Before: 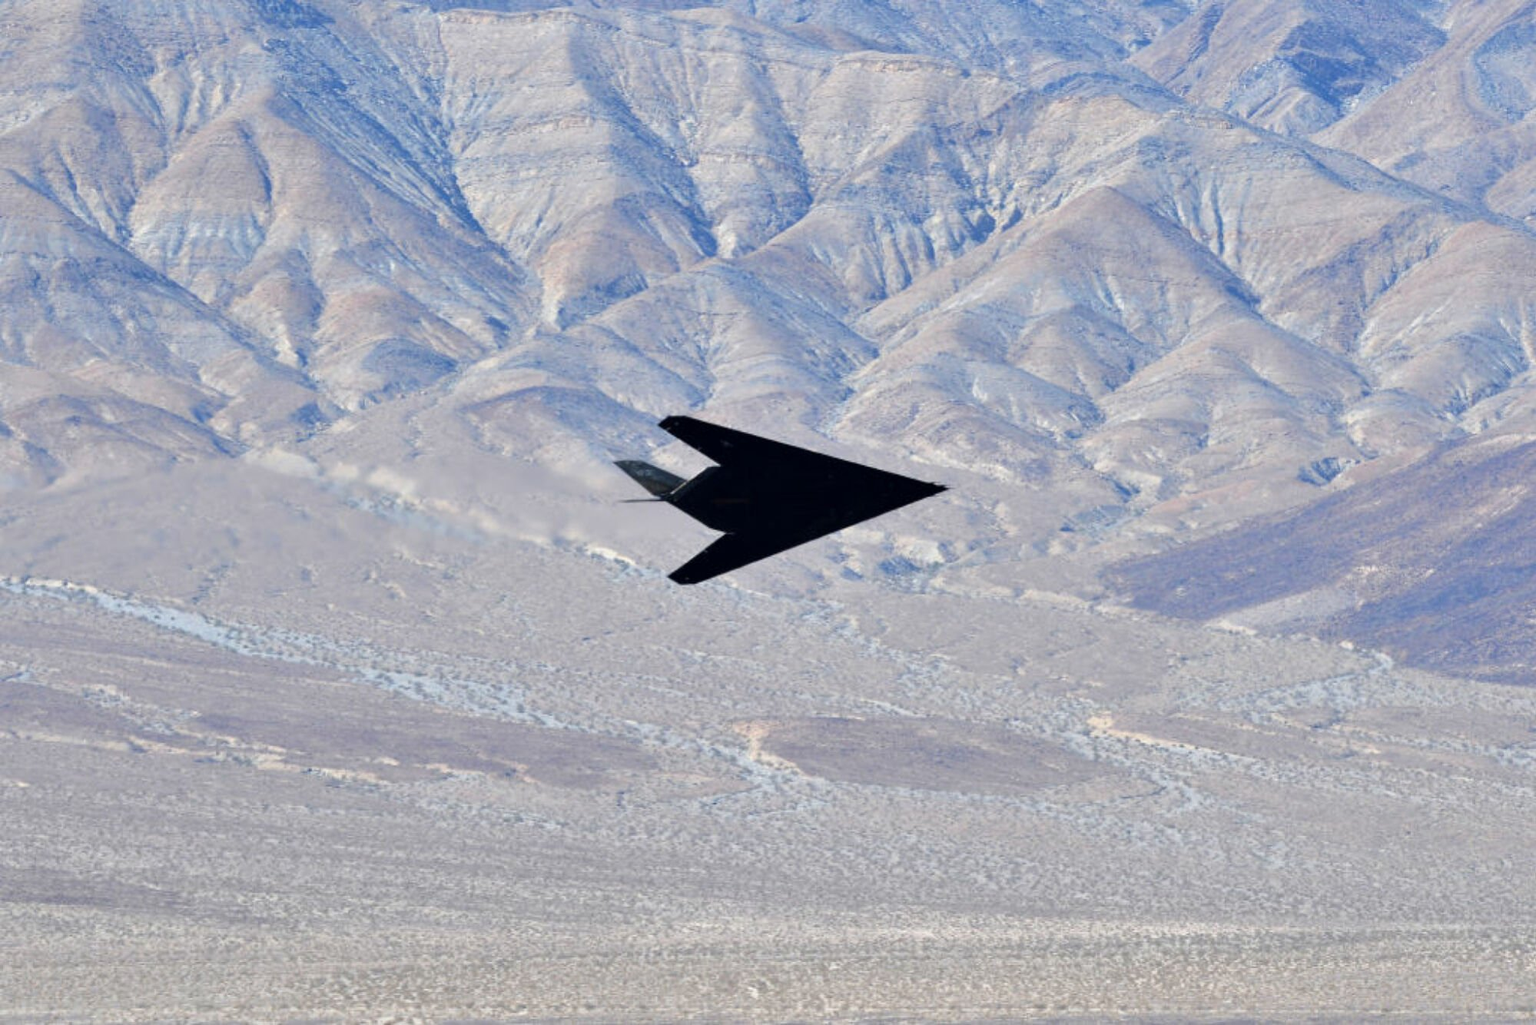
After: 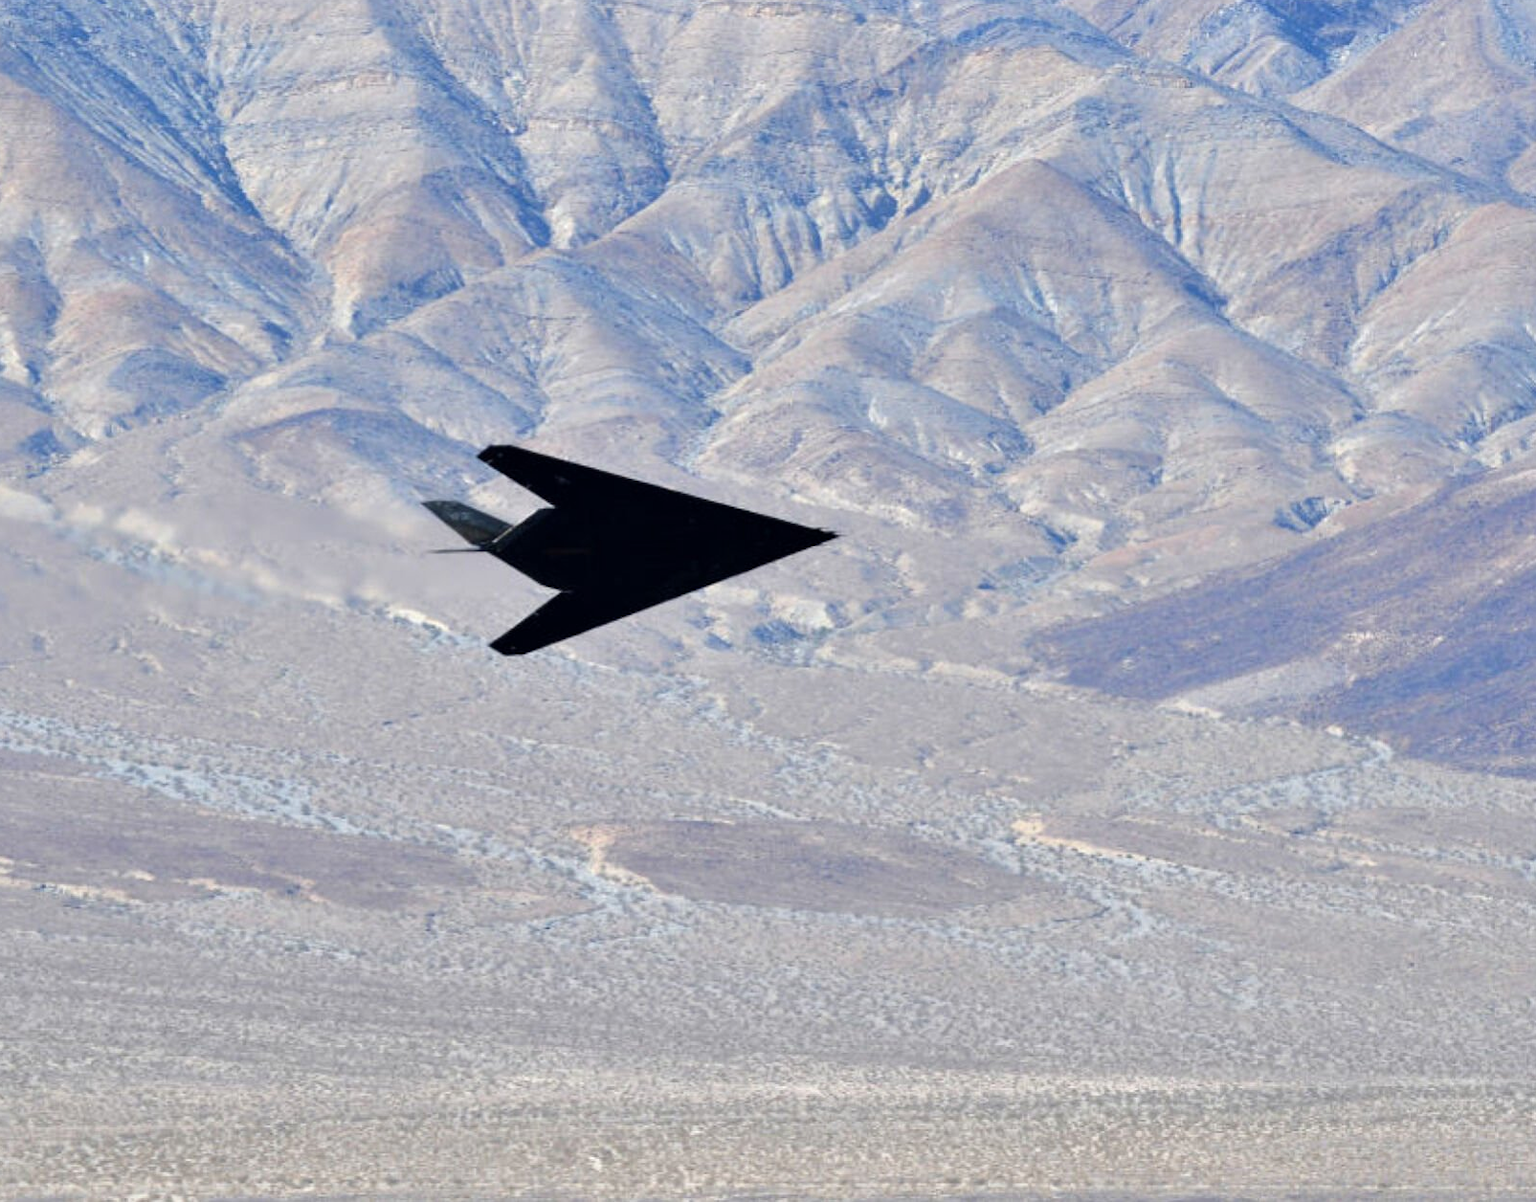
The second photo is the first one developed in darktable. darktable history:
crop and rotate: left 17.959%, top 5.771%, right 1.742%
color balance rgb: perceptual saturation grading › global saturation 3.7%, global vibrance 5.56%, contrast 3.24%
